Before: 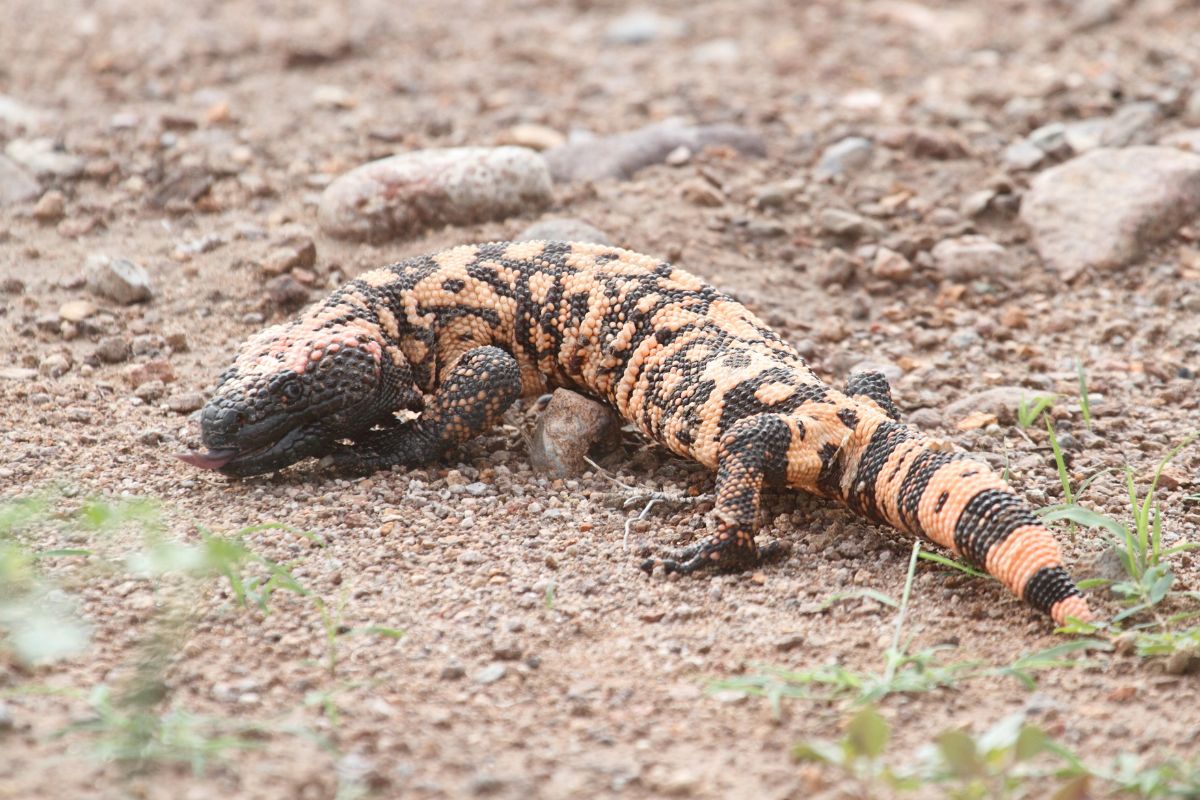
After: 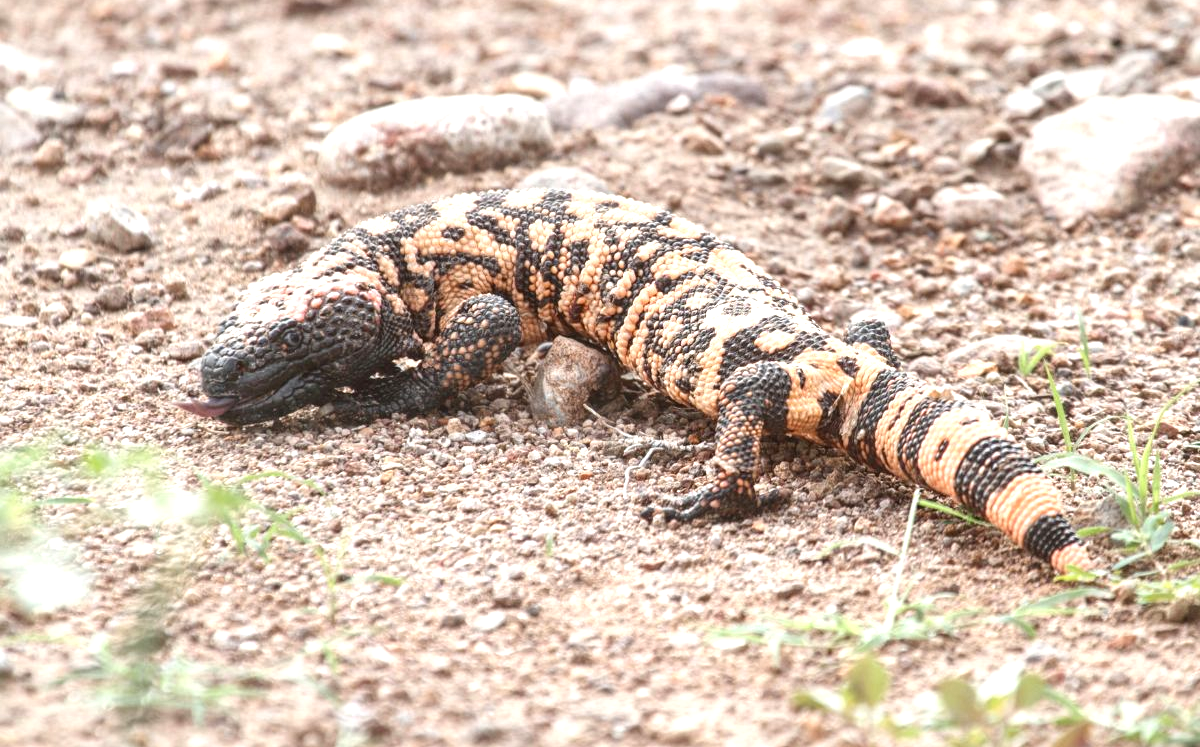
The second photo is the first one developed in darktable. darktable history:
levels: levels [0, 0.492, 0.984]
exposure: exposure 0.508 EV, compensate highlight preservation false
local contrast: on, module defaults
crop and rotate: top 6.582%
